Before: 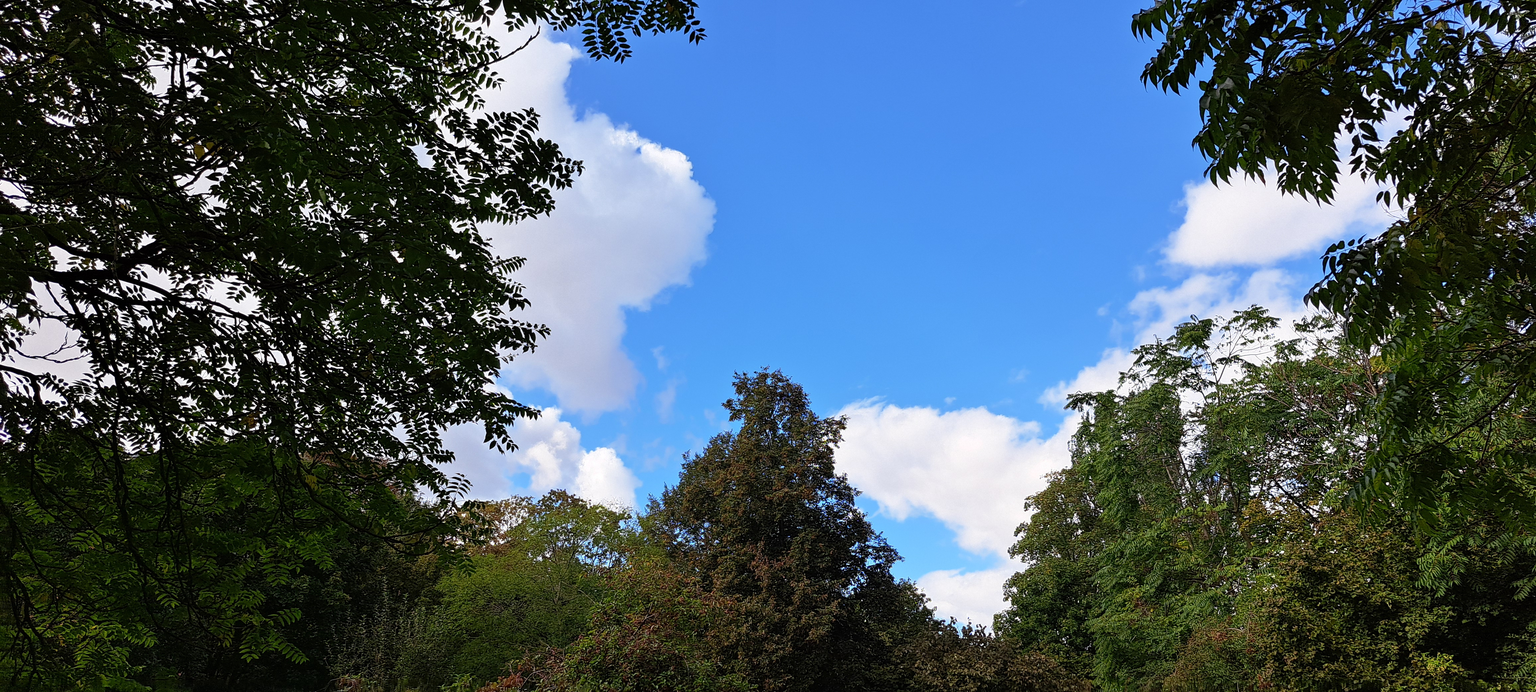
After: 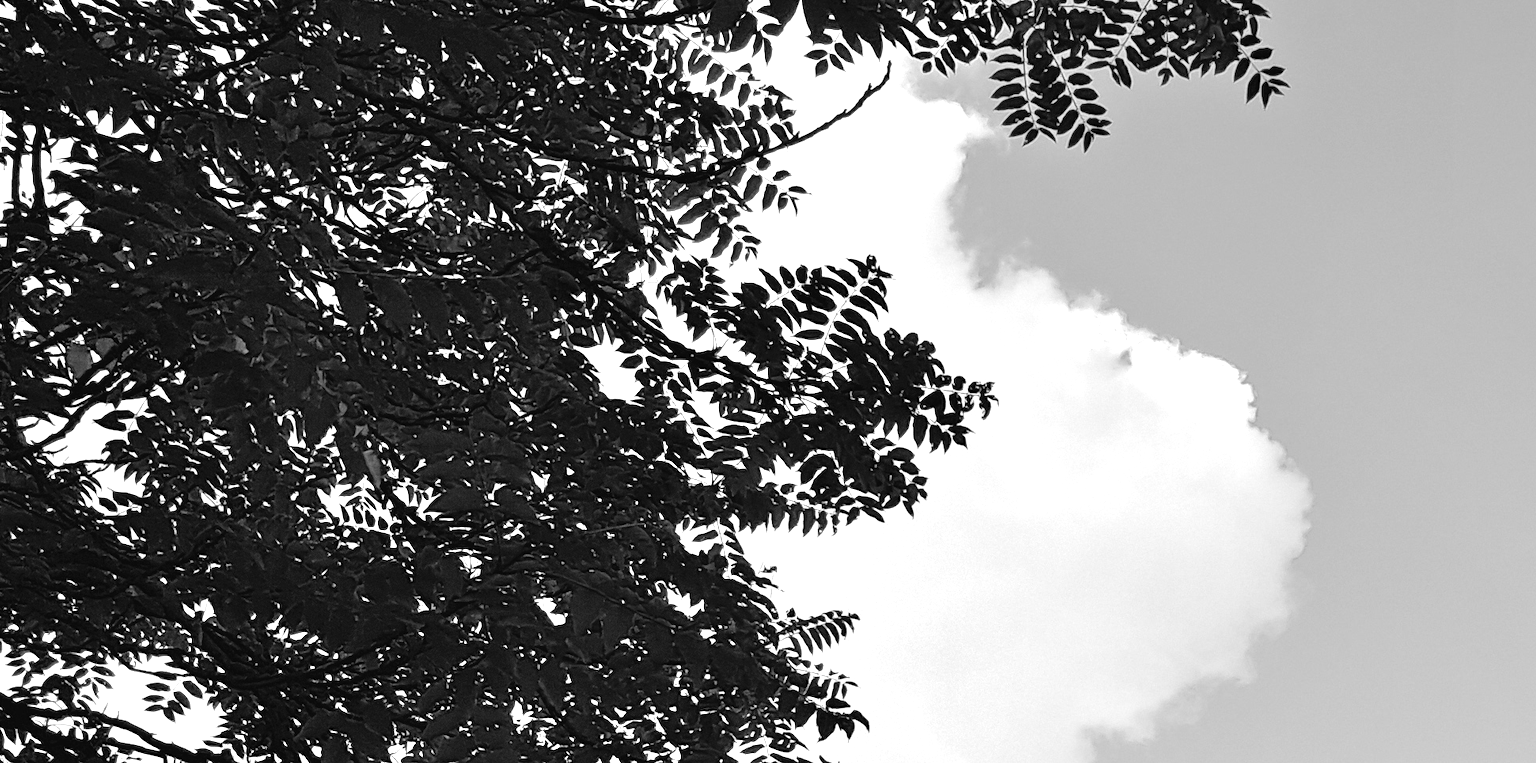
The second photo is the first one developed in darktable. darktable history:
crop and rotate: left 10.817%, top 0.062%, right 47.194%, bottom 53.626%
white balance: red 0.98, blue 1.61
contrast brightness saturation: contrast -0.05, saturation -0.41
monochrome: on, module defaults
exposure: black level correction 0, exposure 0.7 EV, compensate exposure bias true, compensate highlight preservation false
